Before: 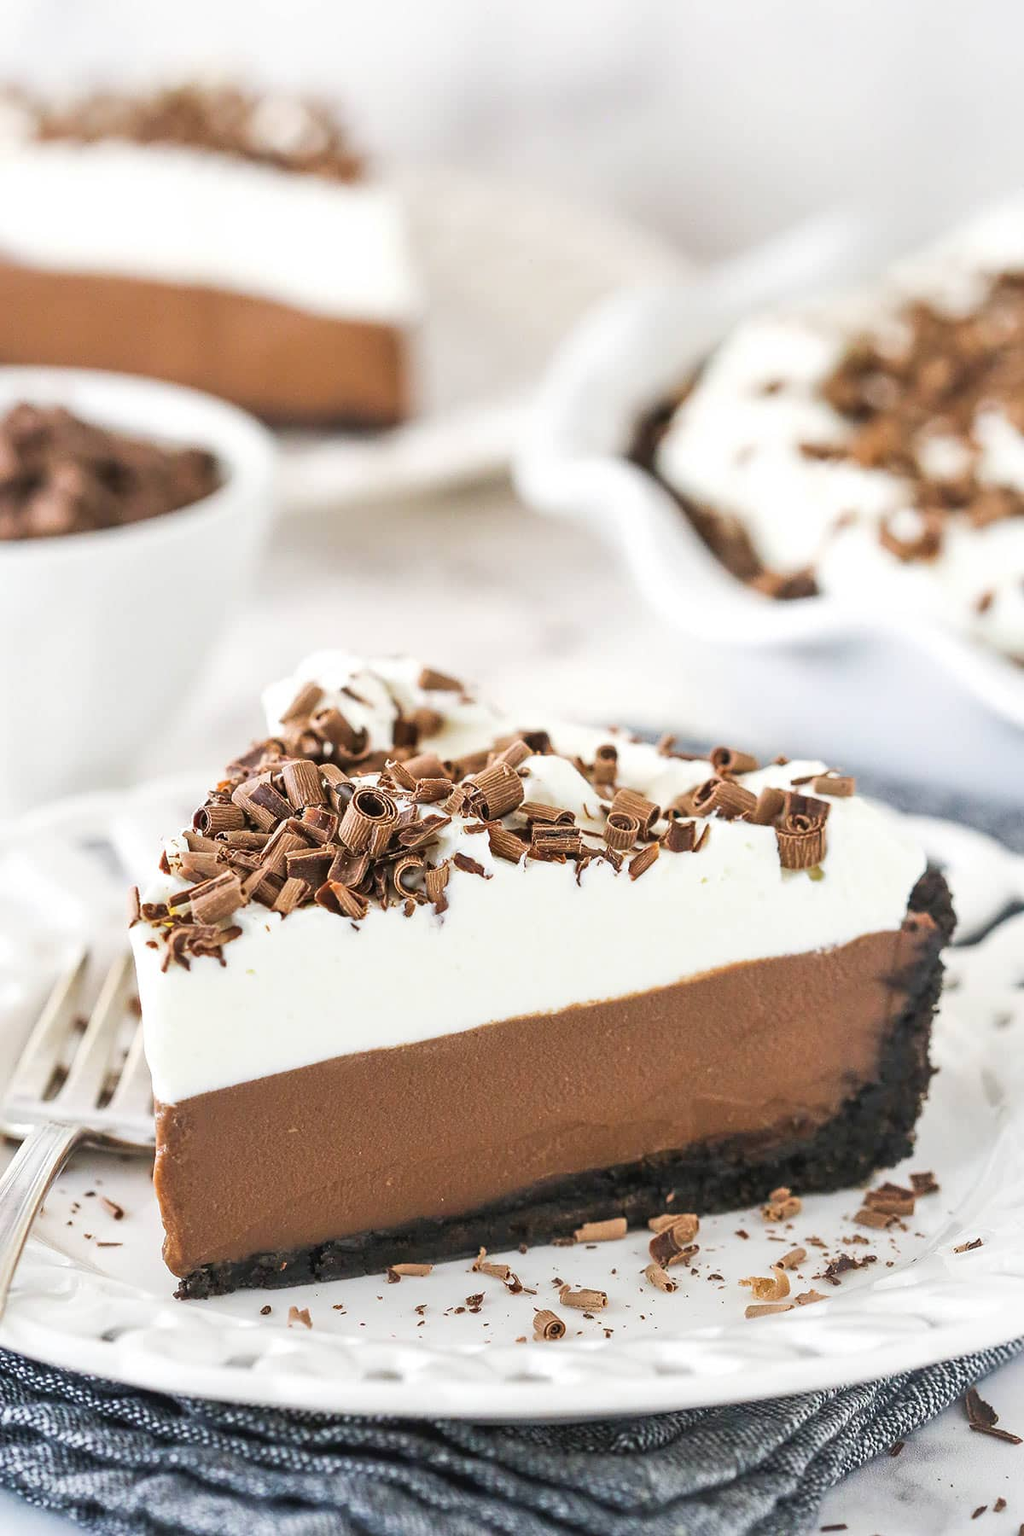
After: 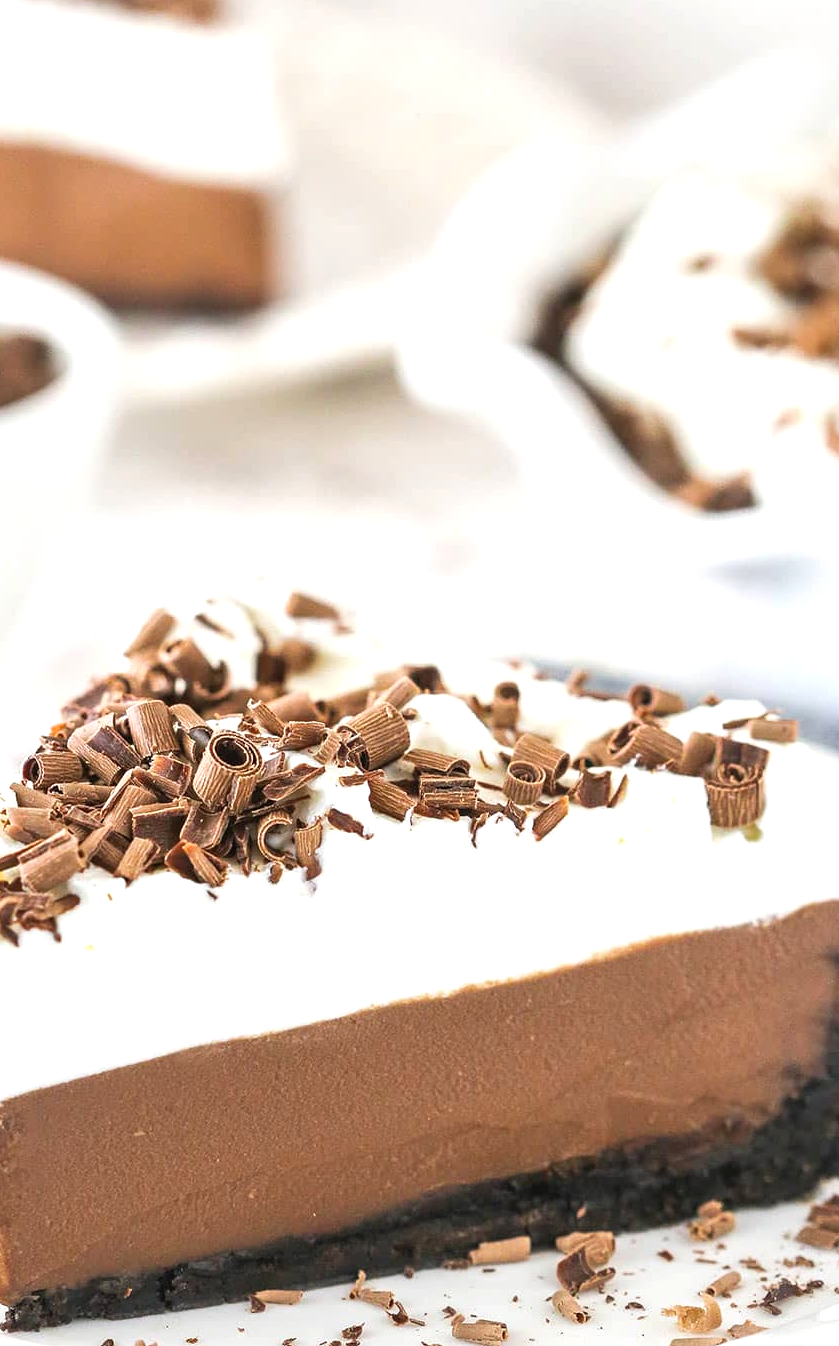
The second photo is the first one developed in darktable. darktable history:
vignetting: fall-off start 116.67%, fall-off radius 59.26%, brightness -0.31, saturation -0.056
crop and rotate: left 17.046%, top 10.659%, right 12.989%, bottom 14.553%
exposure: exposure 0.367 EV, compensate highlight preservation false
